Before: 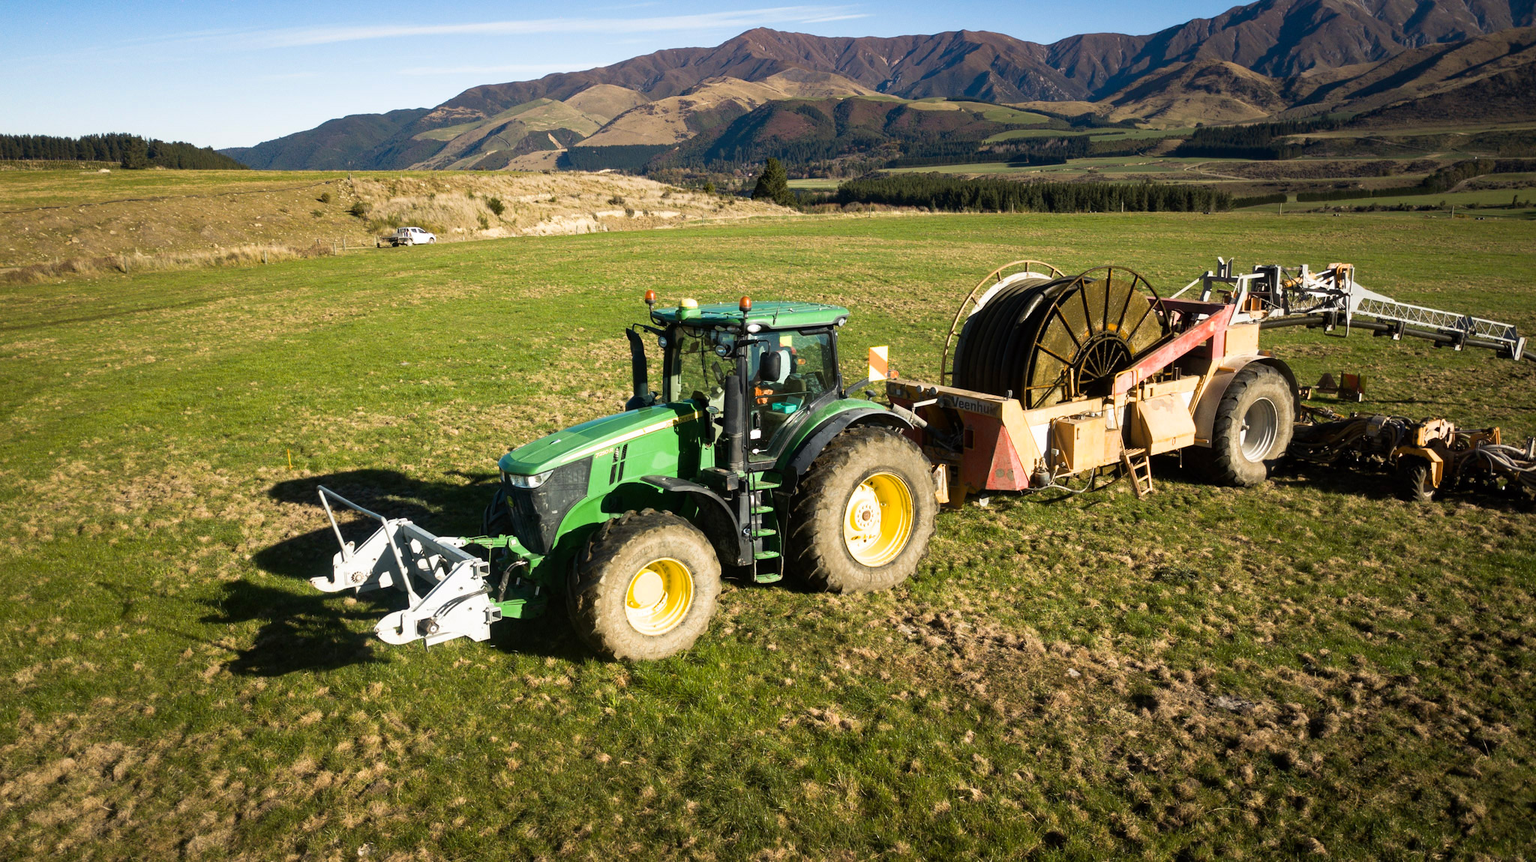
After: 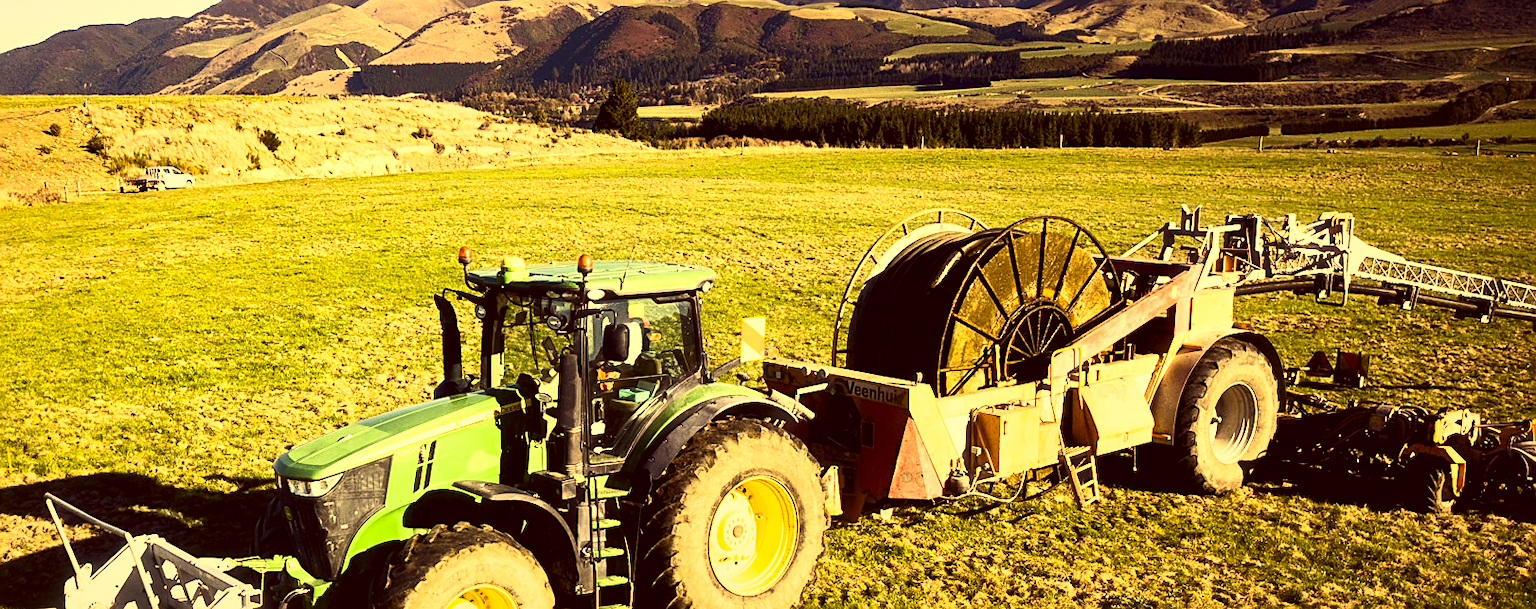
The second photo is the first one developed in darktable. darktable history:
color correction: highlights a* 9.9, highlights b* 39.17, shadows a* 14.07, shadows b* 3.09
shadows and highlights: shadows 25.48, highlights -25.79
haze removal: strength -0.079, distance 0.364, compatibility mode true, adaptive false
sharpen: on, module defaults
crop: left 18.363%, top 11.098%, right 2.417%, bottom 32.838%
filmic rgb: black relative exposure -8.03 EV, white relative exposure 4.05 EV, threshold 3 EV, hardness 4.14, contrast 0.932, enable highlight reconstruction true
local contrast: mode bilateral grid, contrast 100, coarseness 100, detail 165%, midtone range 0.2
contrast brightness saturation: contrast 0.617, brightness 0.343, saturation 0.142
